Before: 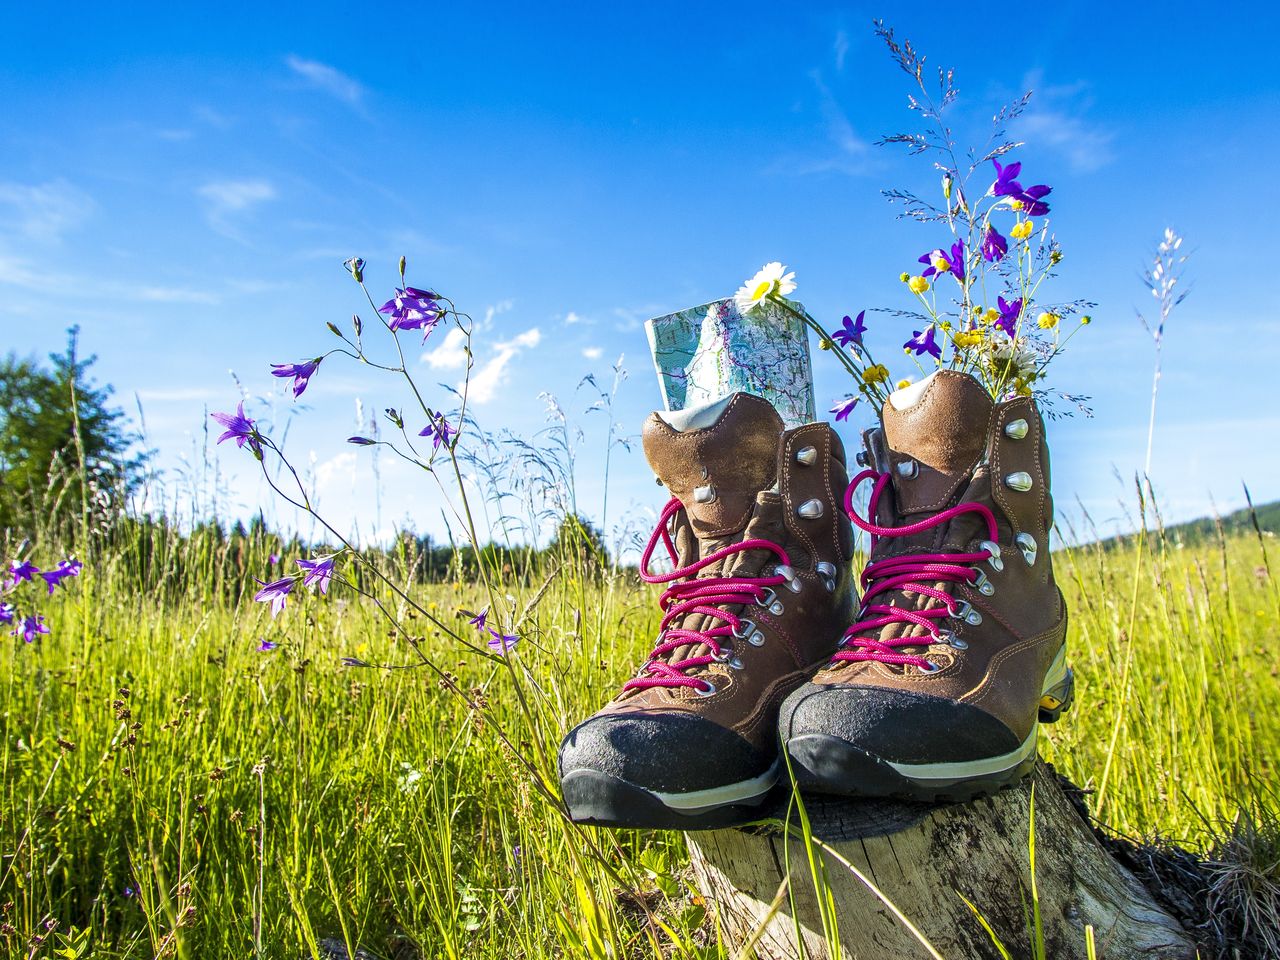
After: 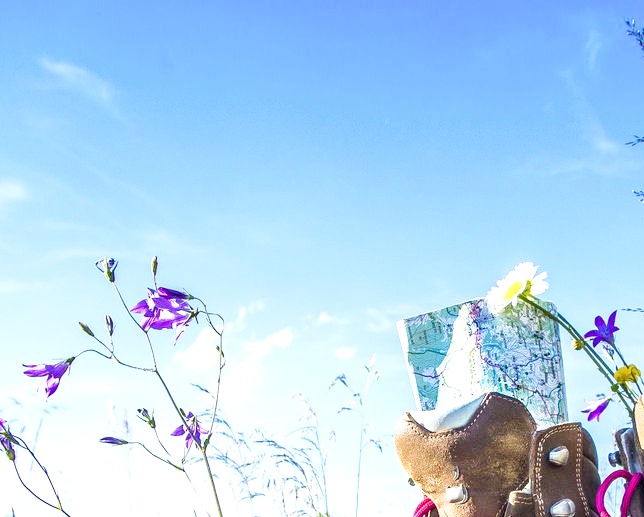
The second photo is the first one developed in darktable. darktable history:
crop: left 19.411%, right 30.201%, bottom 46.085%
exposure: black level correction -0.002, exposure 0.533 EV, compensate highlight preservation false
tone curve: curves: ch0 [(0, 0) (0.051, 0.027) (0.096, 0.071) (0.219, 0.248) (0.428, 0.52) (0.596, 0.713) (0.727, 0.823) (0.859, 0.924) (1, 1)]; ch1 [(0, 0) (0.1, 0.038) (0.318, 0.221) (0.413, 0.325) (0.454, 0.41) (0.493, 0.478) (0.503, 0.501) (0.516, 0.515) (0.548, 0.575) (0.561, 0.596) (0.594, 0.647) (0.666, 0.701) (1, 1)]; ch2 [(0, 0) (0.453, 0.44) (0.479, 0.476) (0.504, 0.5) (0.52, 0.526) (0.557, 0.585) (0.583, 0.608) (0.824, 0.815) (1, 1)], preserve colors none
